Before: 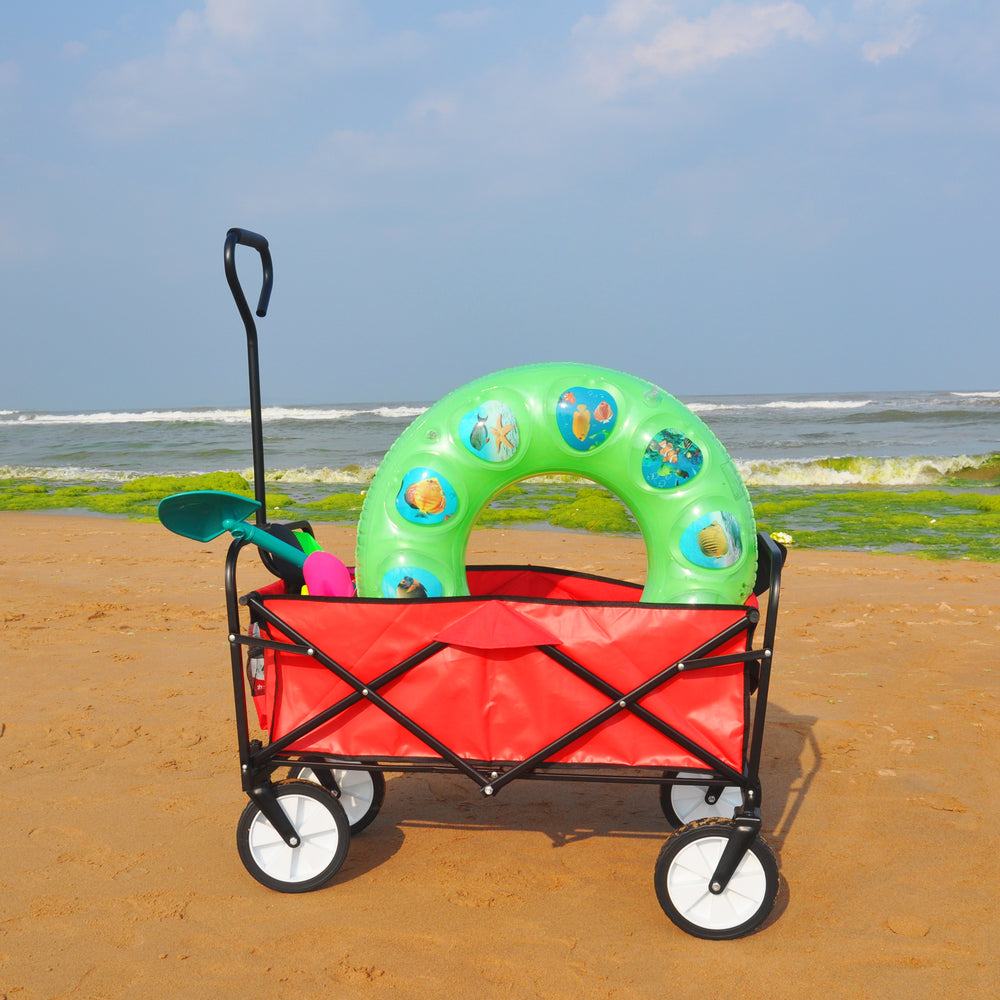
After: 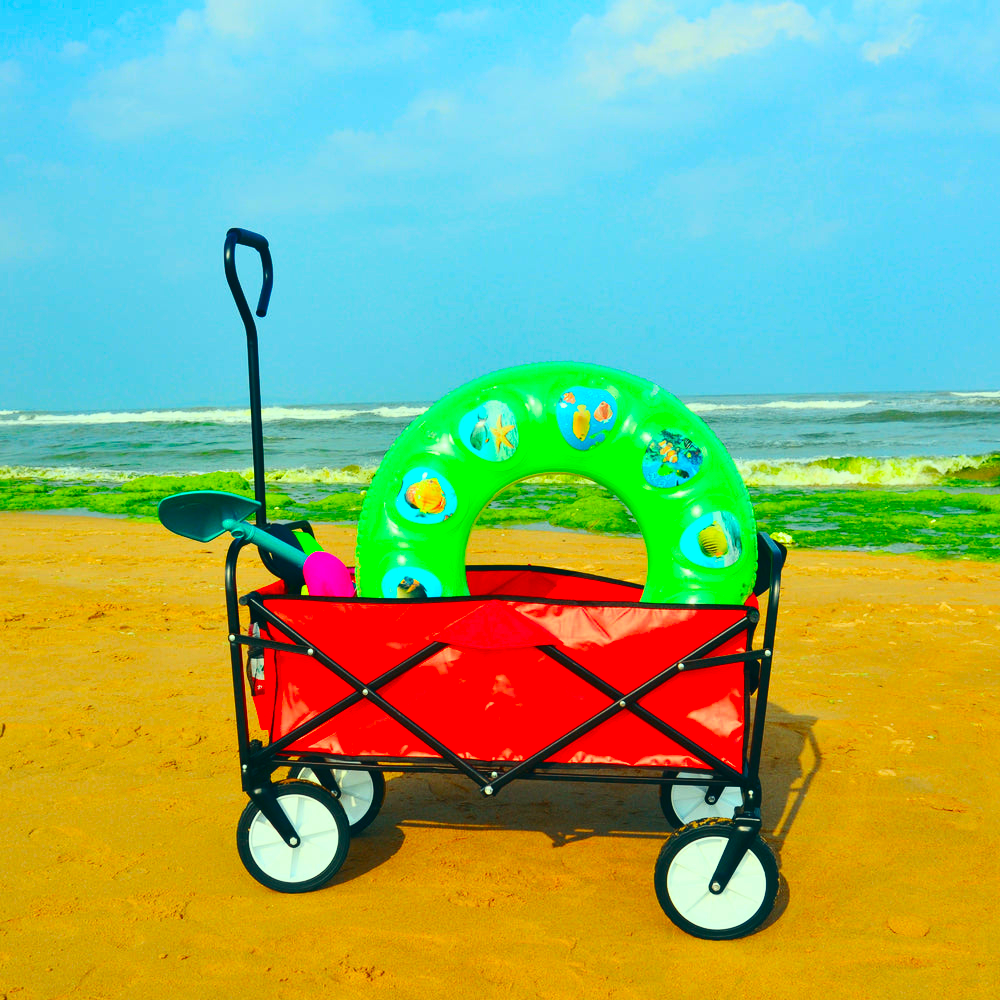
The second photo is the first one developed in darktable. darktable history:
contrast brightness saturation: contrast 0.26, brightness 0.022, saturation 0.881
color correction: highlights a* -19.34, highlights b* 9.8, shadows a* -20.74, shadows b* -11.14
